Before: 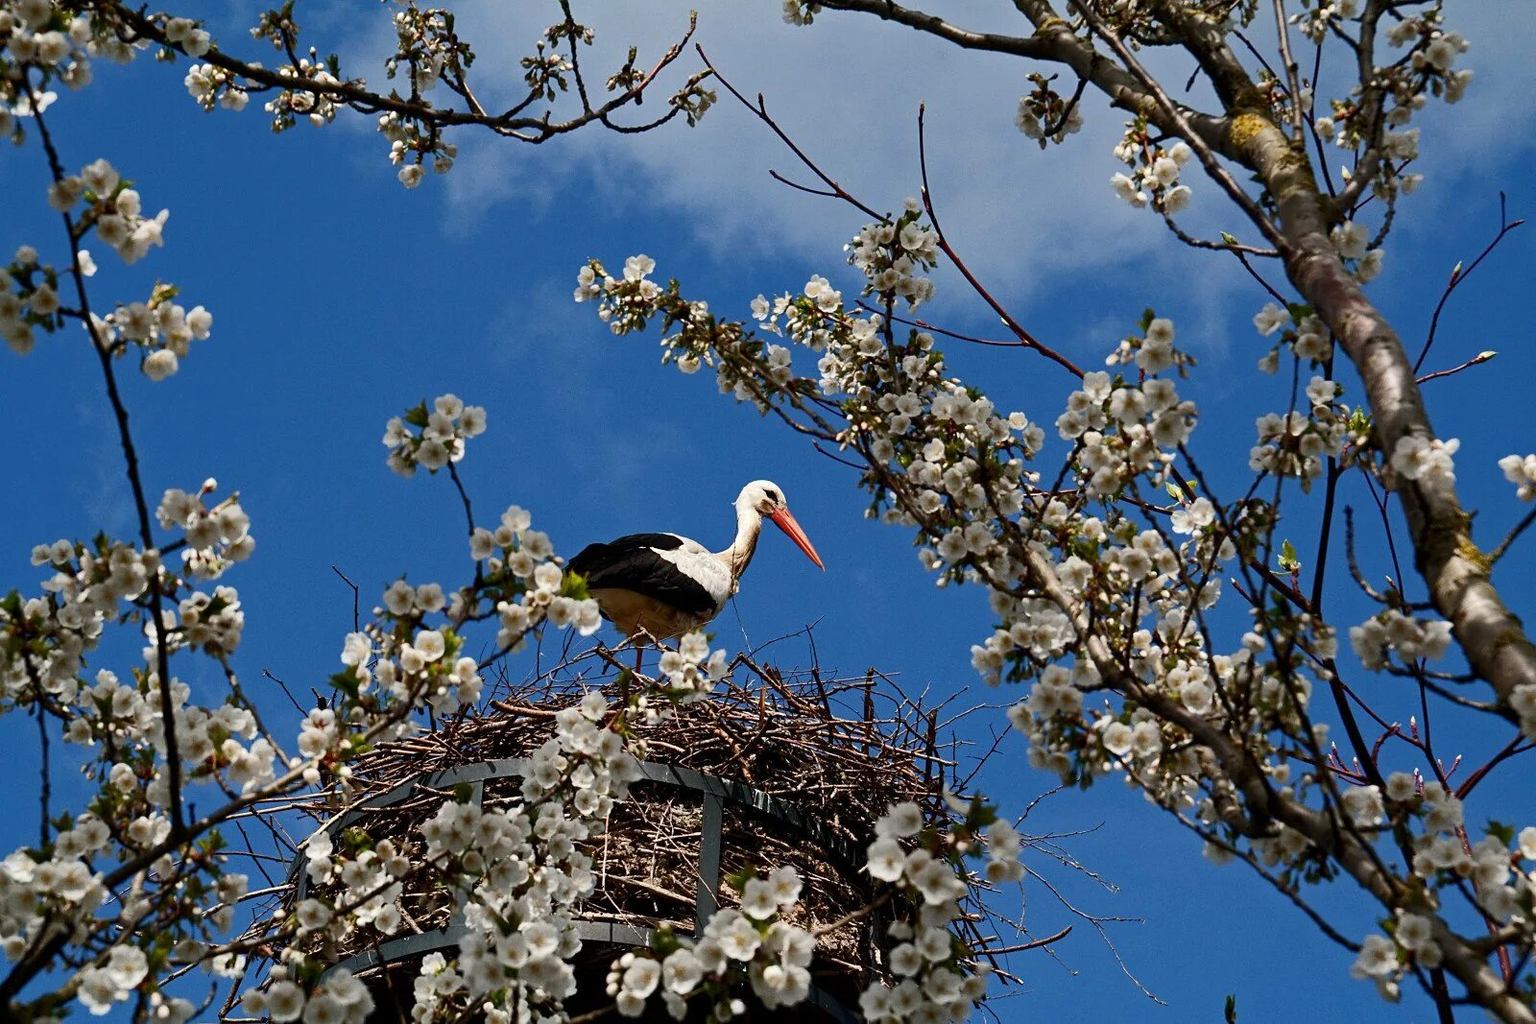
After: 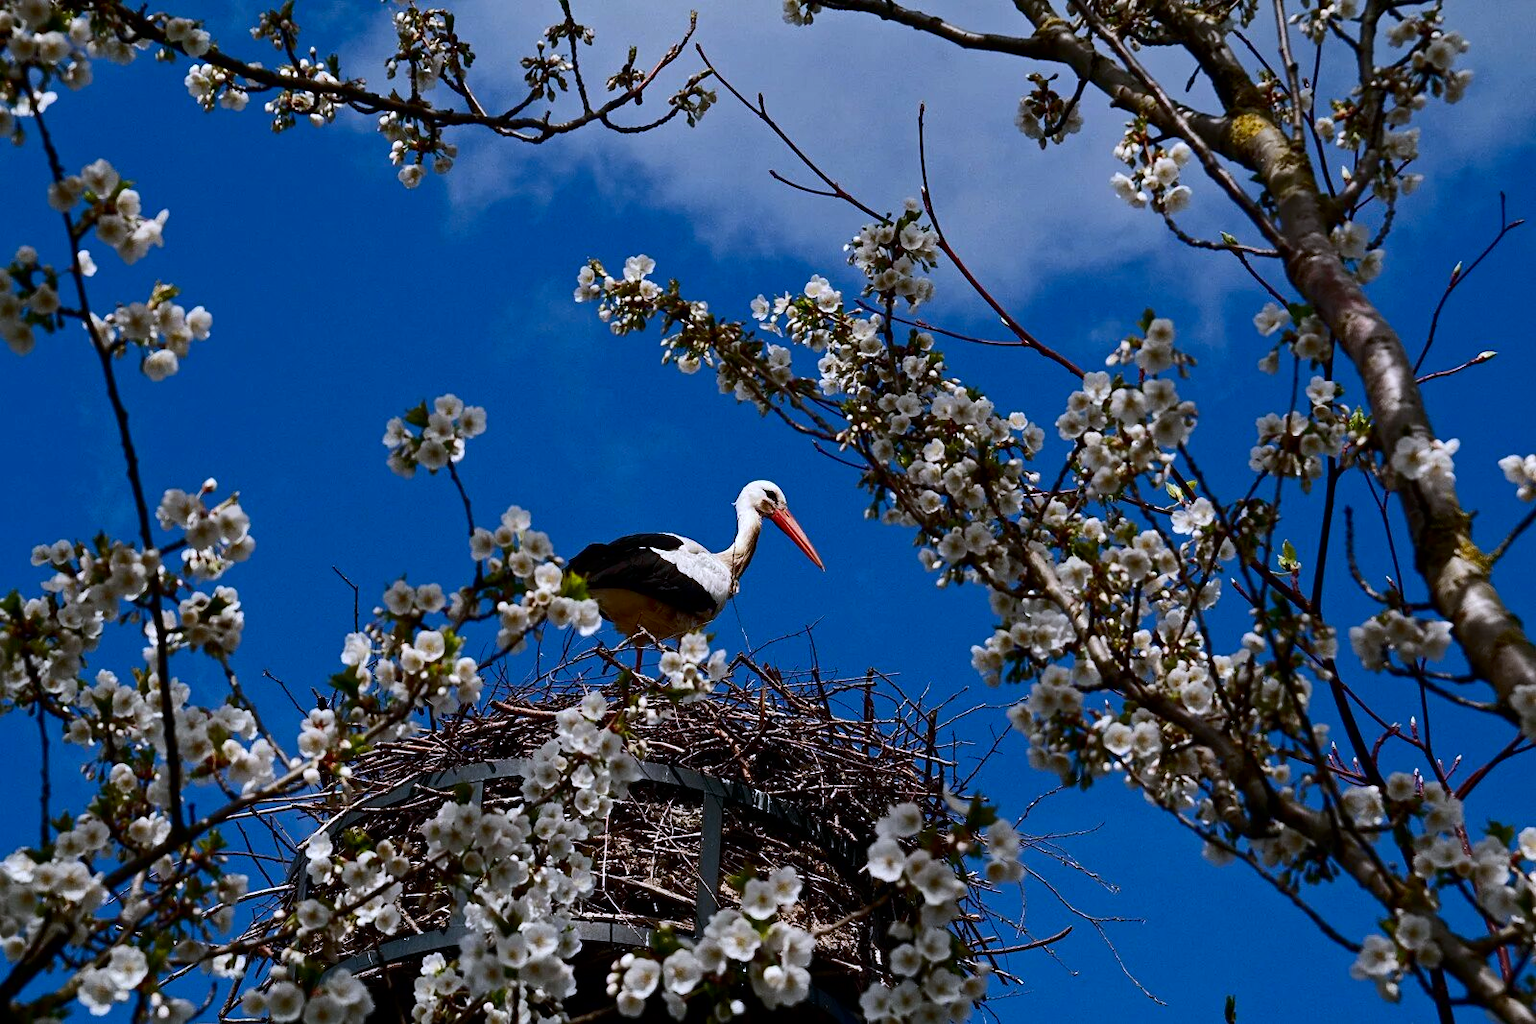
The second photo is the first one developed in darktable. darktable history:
white balance: red 0.967, blue 1.119, emerald 0.756
contrast brightness saturation: contrast 0.07, brightness -0.13, saturation 0.06
